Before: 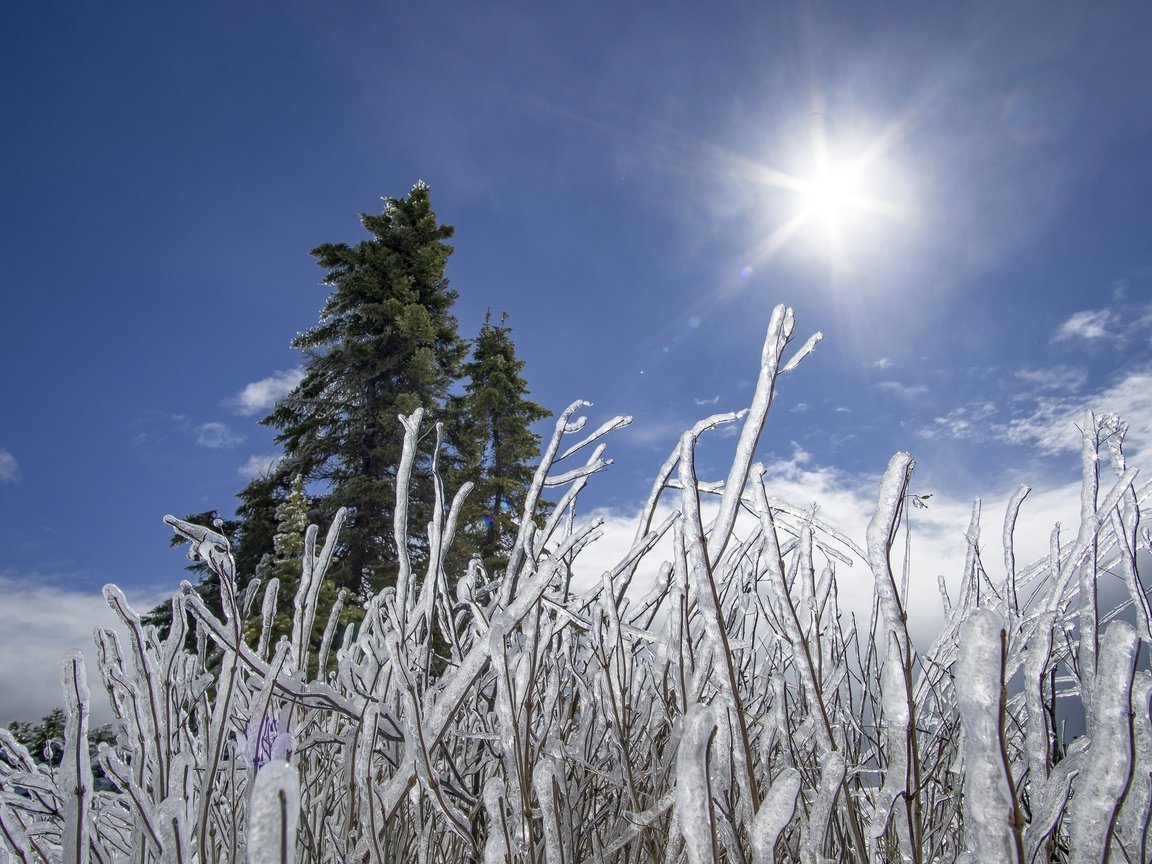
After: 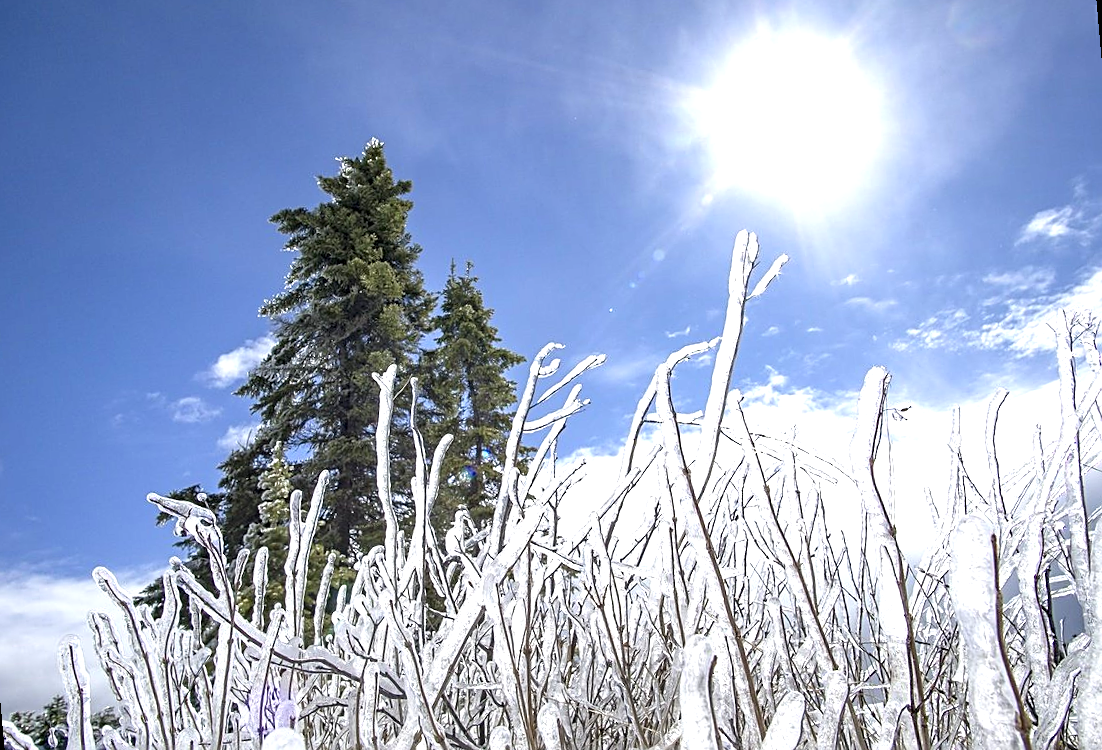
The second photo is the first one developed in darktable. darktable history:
sharpen: on, module defaults
exposure: black level correction 0, exposure 1.1 EV, compensate exposure bias true, compensate highlight preservation false
rotate and perspective: rotation -5°, crop left 0.05, crop right 0.952, crop top 0.11, crop bottom 0.89
